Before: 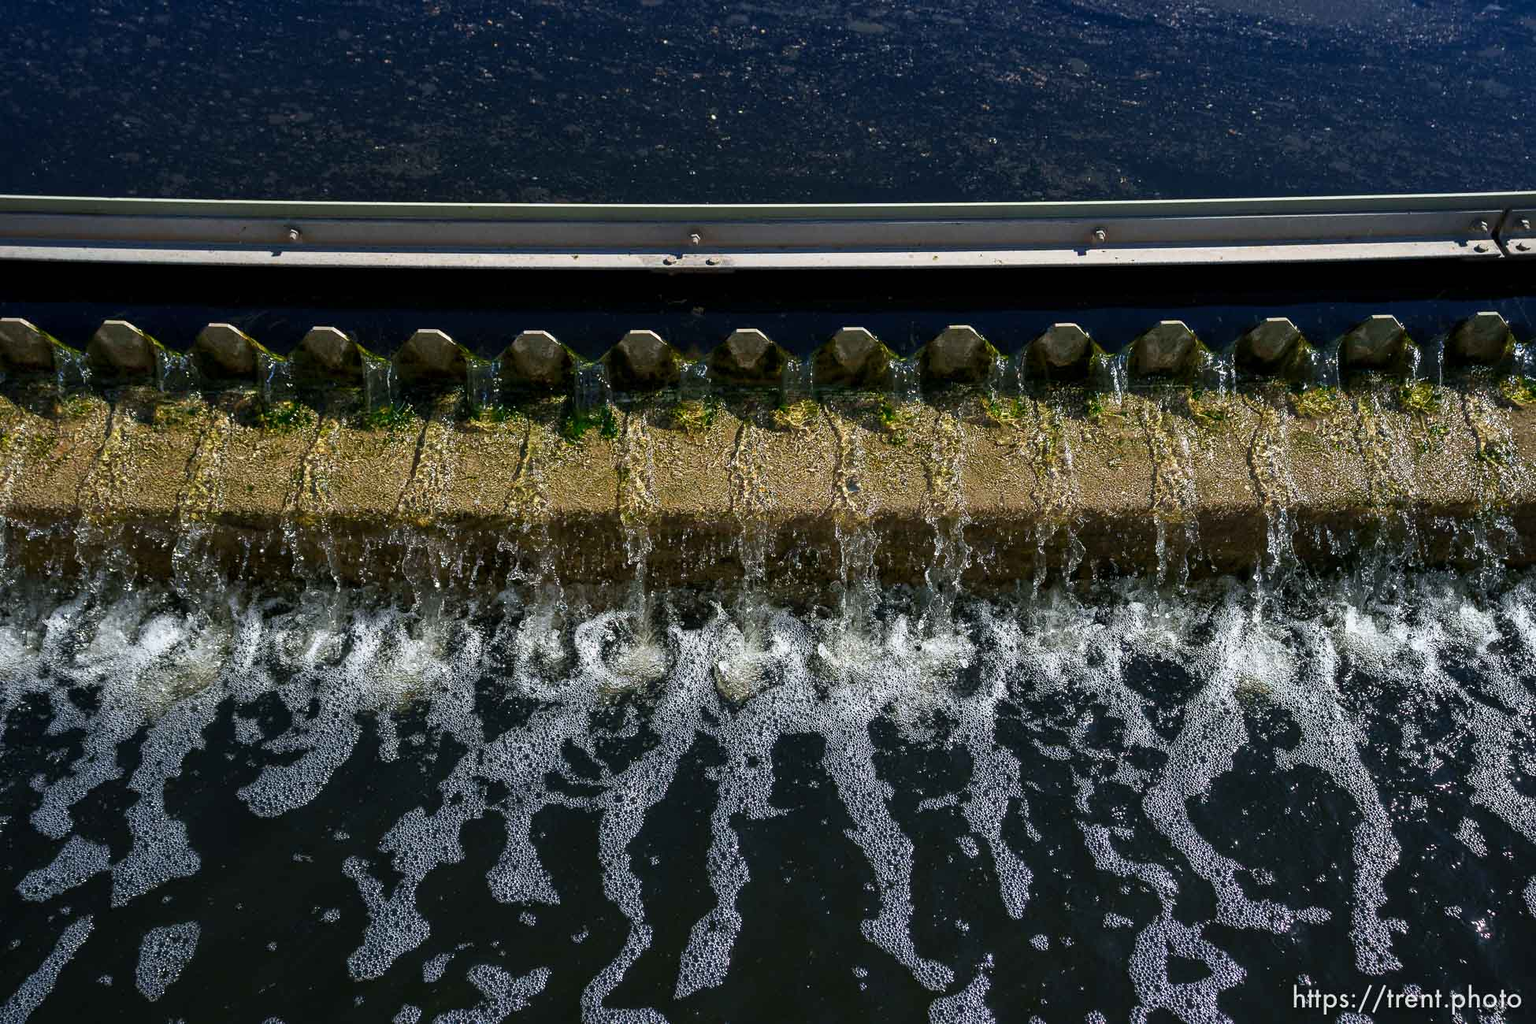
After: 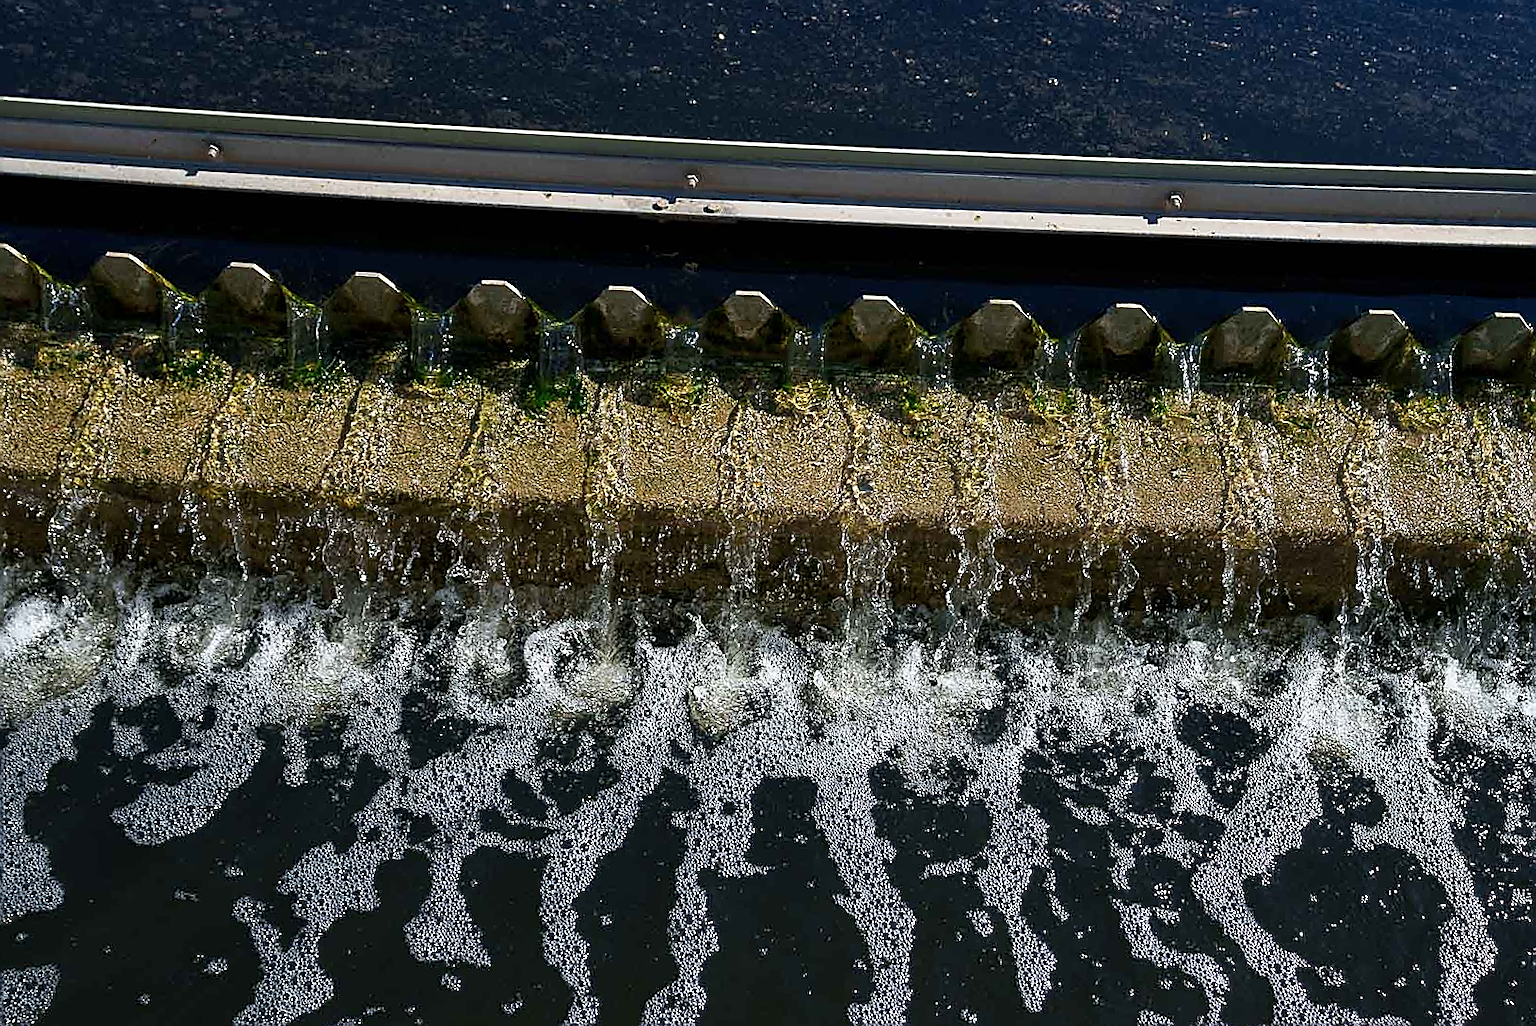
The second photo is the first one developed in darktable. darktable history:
crop and rotate: angle -2.91°, left 5.392%, top 5.178%, right 4.639%, bottom 4.562%
sharpen: radius 1.406, amount 1.235, threshold 0.639
